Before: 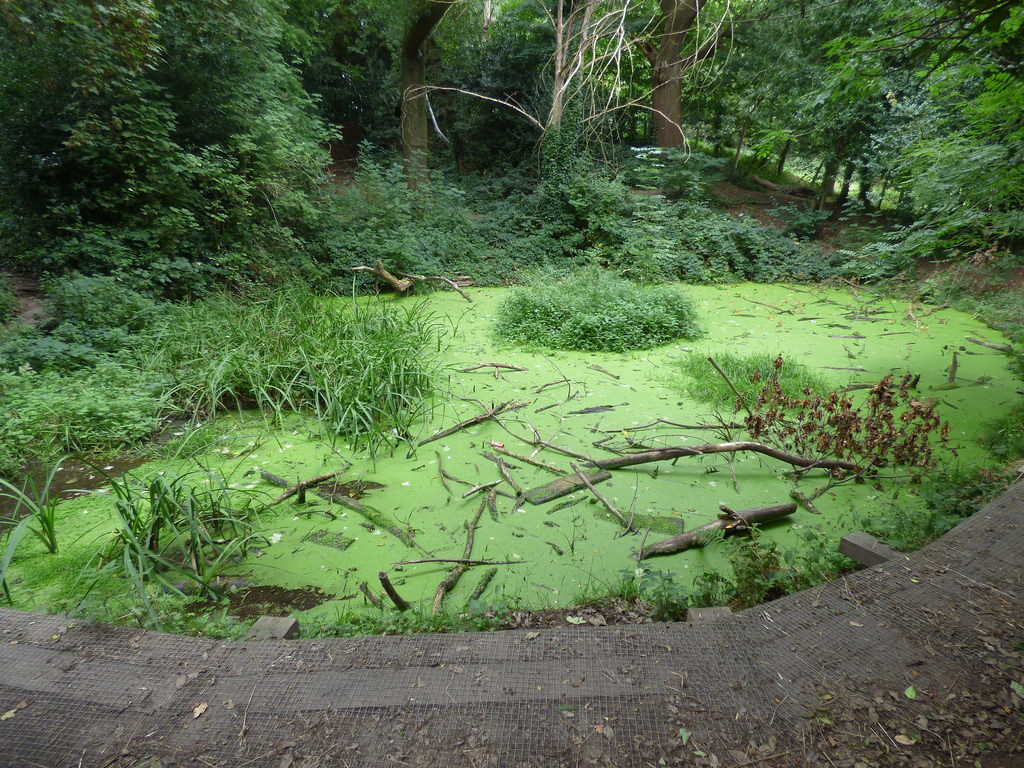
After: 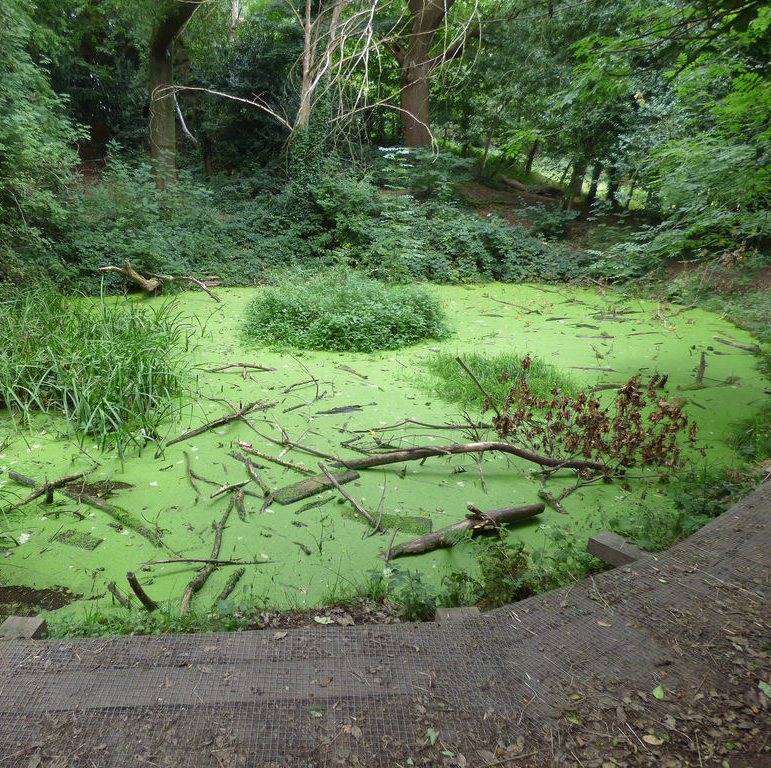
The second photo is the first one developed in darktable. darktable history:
crop and rotate: left 24.7%
shadows and highlights: white point adjustment 0.055, soften with gaussian
